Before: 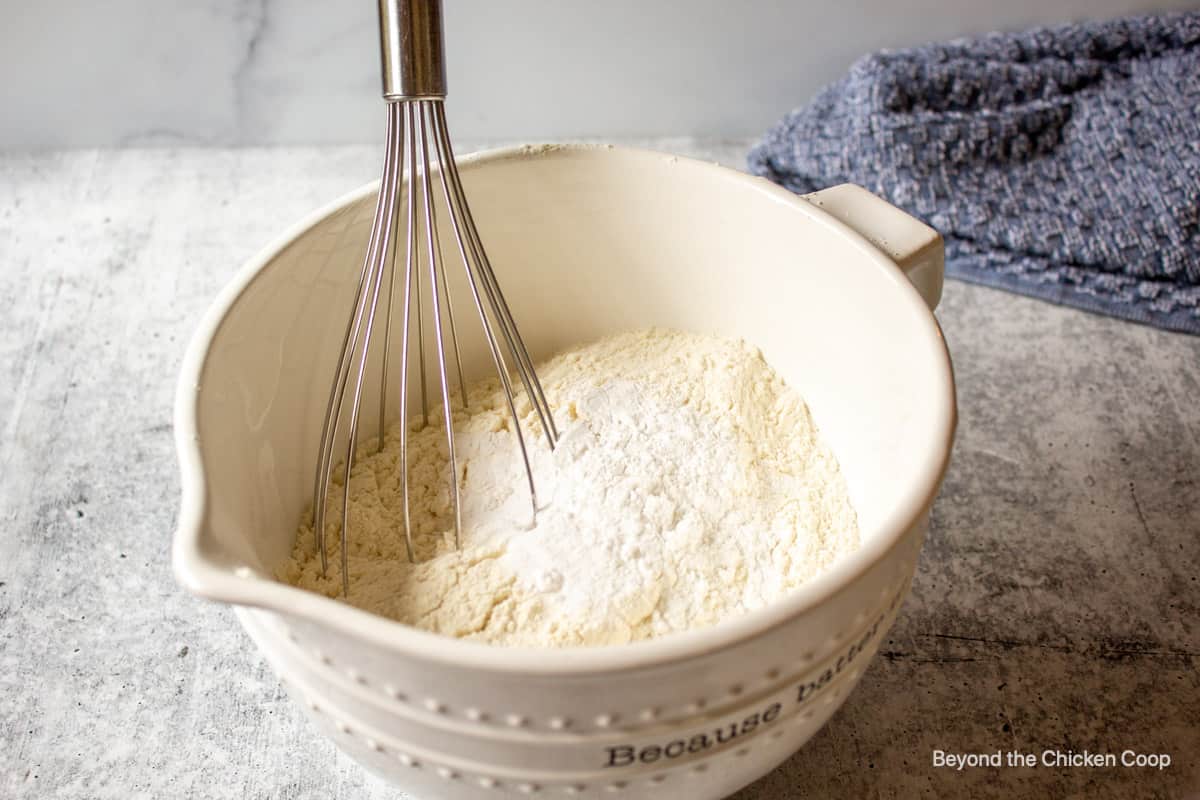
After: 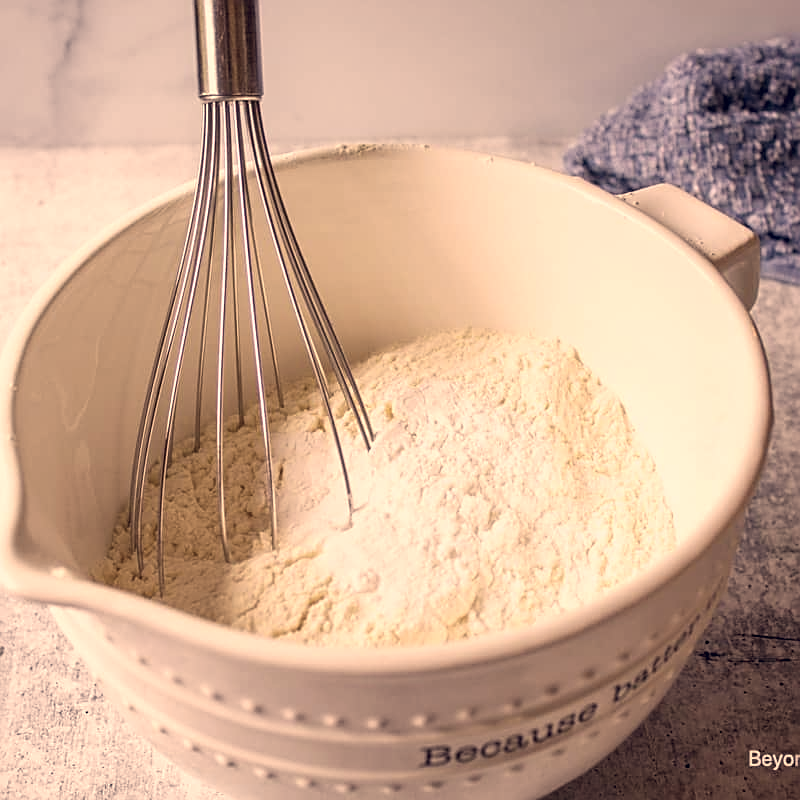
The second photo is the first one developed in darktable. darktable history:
crop and rotate: left 15.387%, right 17.912%
sharpen: on, module defaults
color correction: highlights a* 19.71, highlights b* 27.81, shadows a* 3.4, shadows b* -18.04, saturation 0.721
